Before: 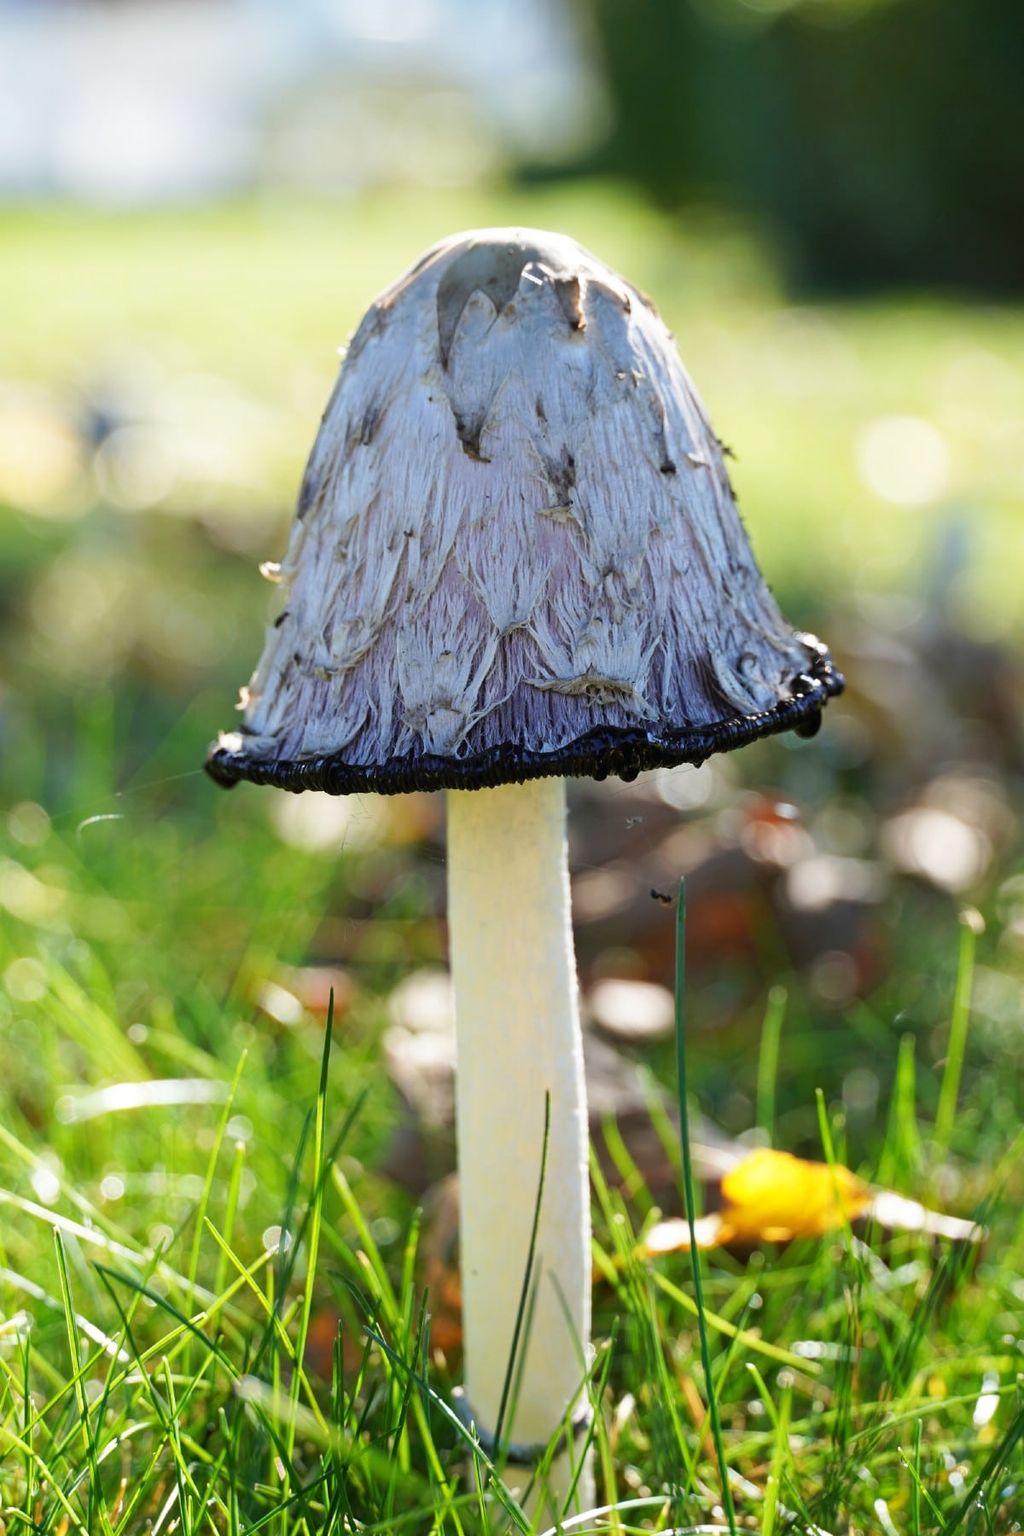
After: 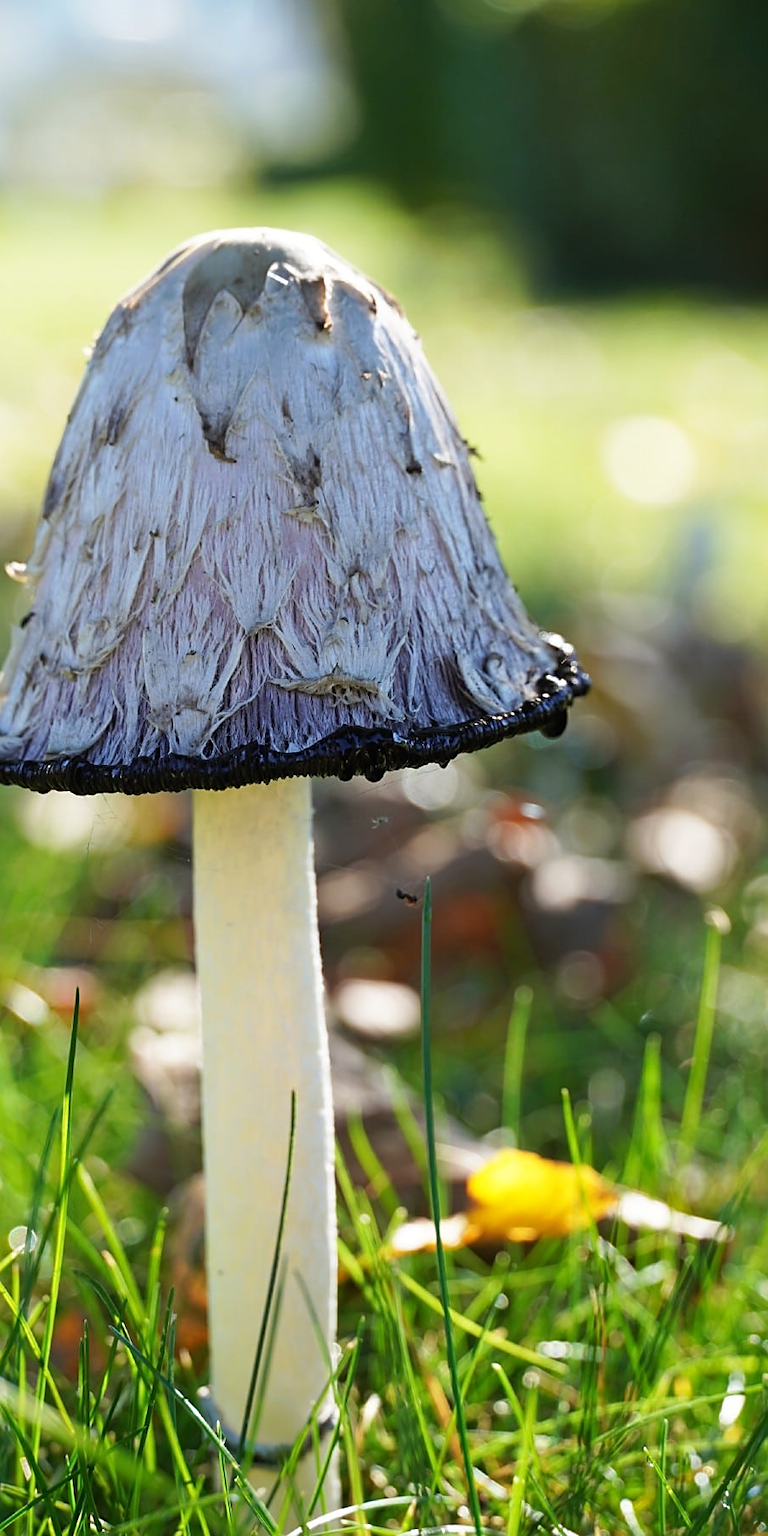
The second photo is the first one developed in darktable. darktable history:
crop and rotate: left 24.873%
sharpen: radius 1.911, amount 0.416, threshold 1.323
